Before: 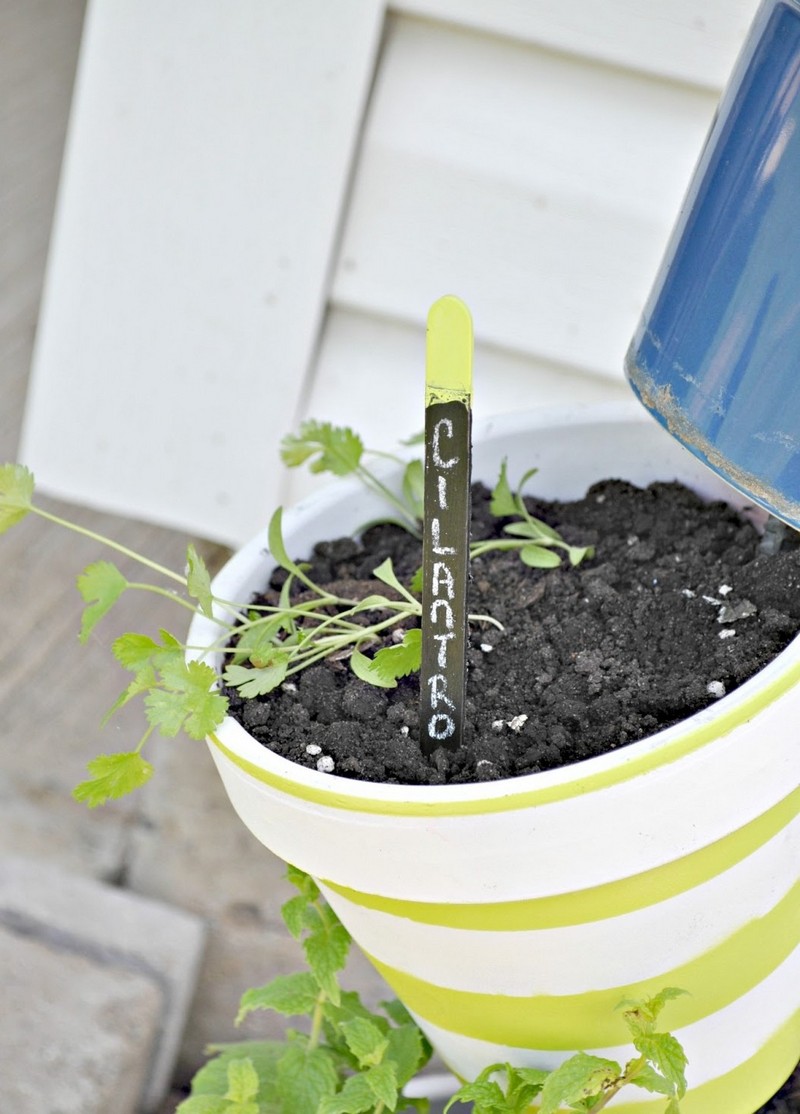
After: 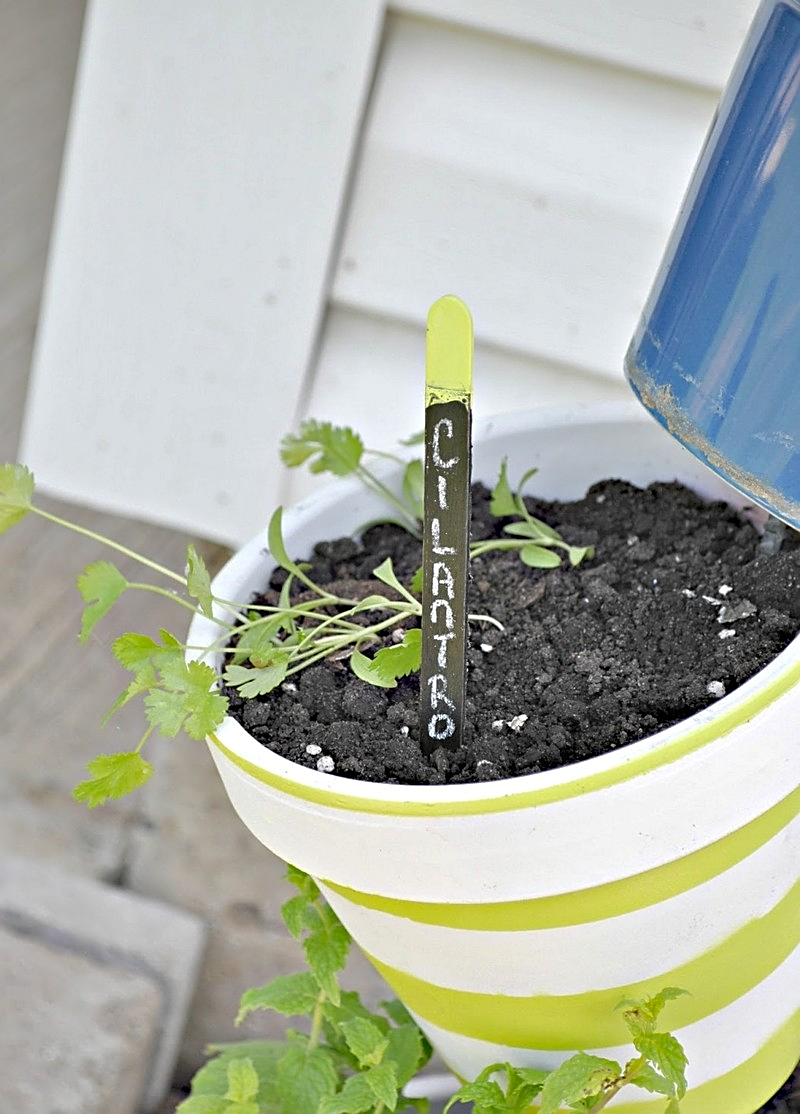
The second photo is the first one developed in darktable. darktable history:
shadows and highlights: shadows 10, white point adjustment 1, highlights -40
sharpen: on, module defaults
